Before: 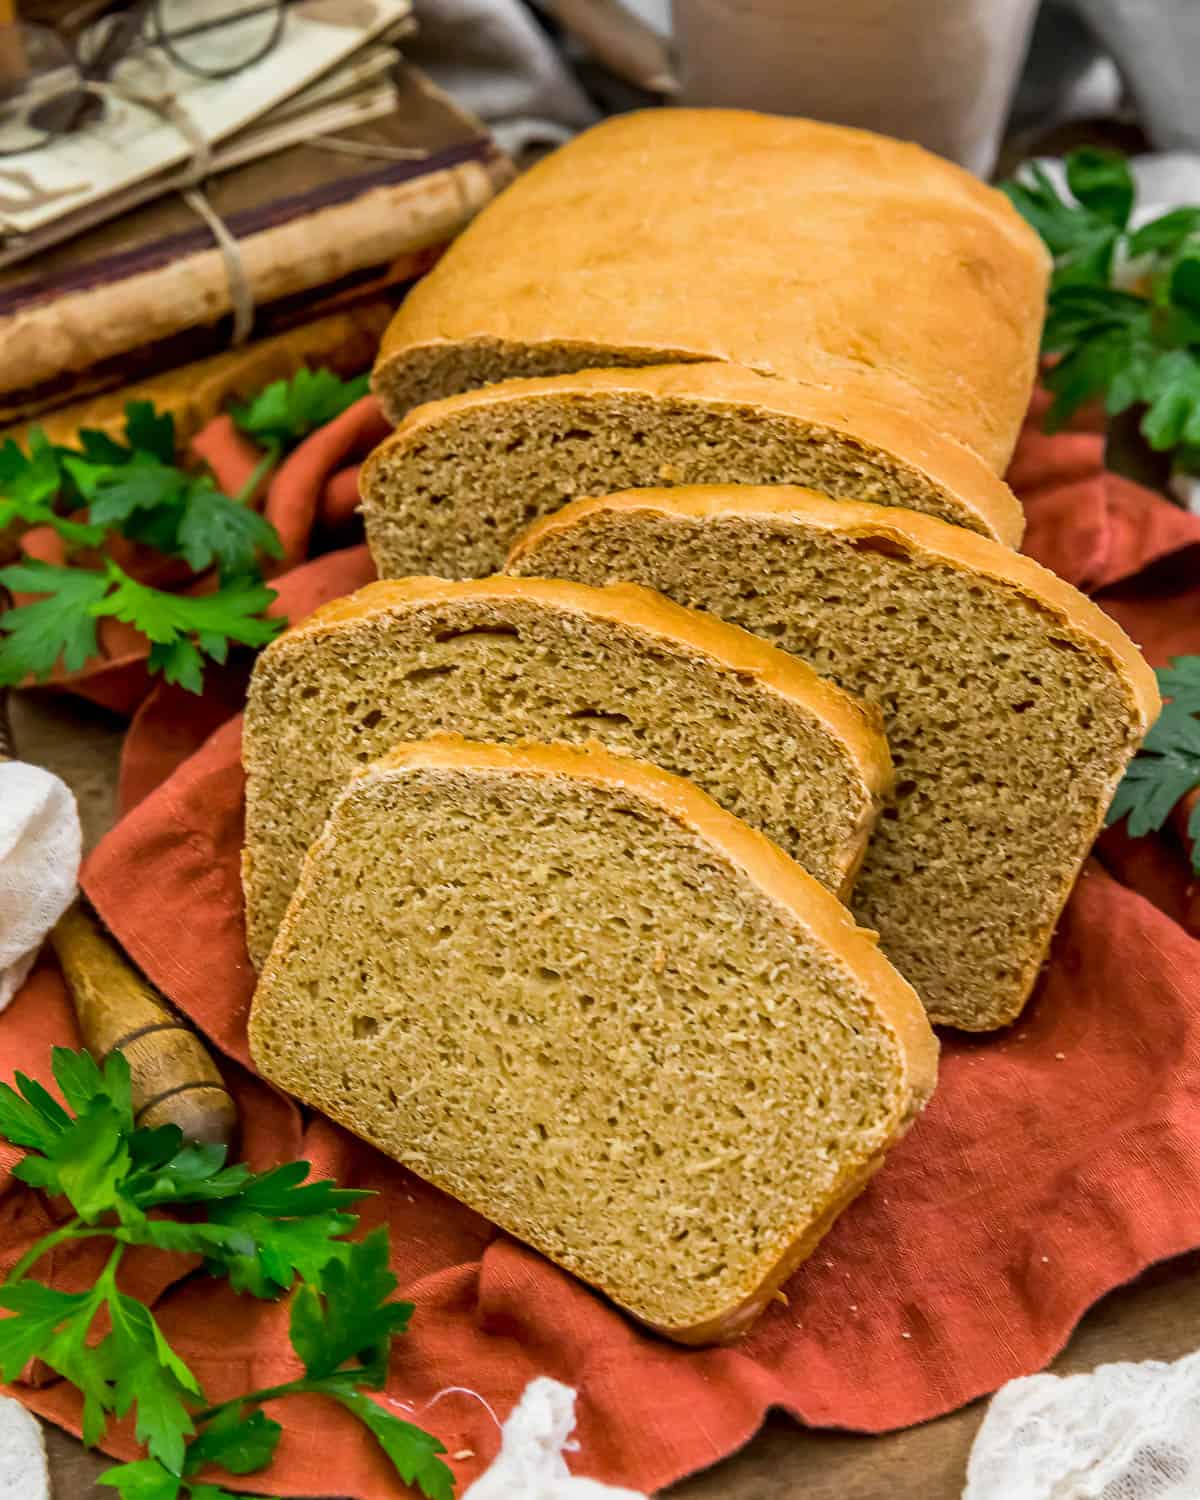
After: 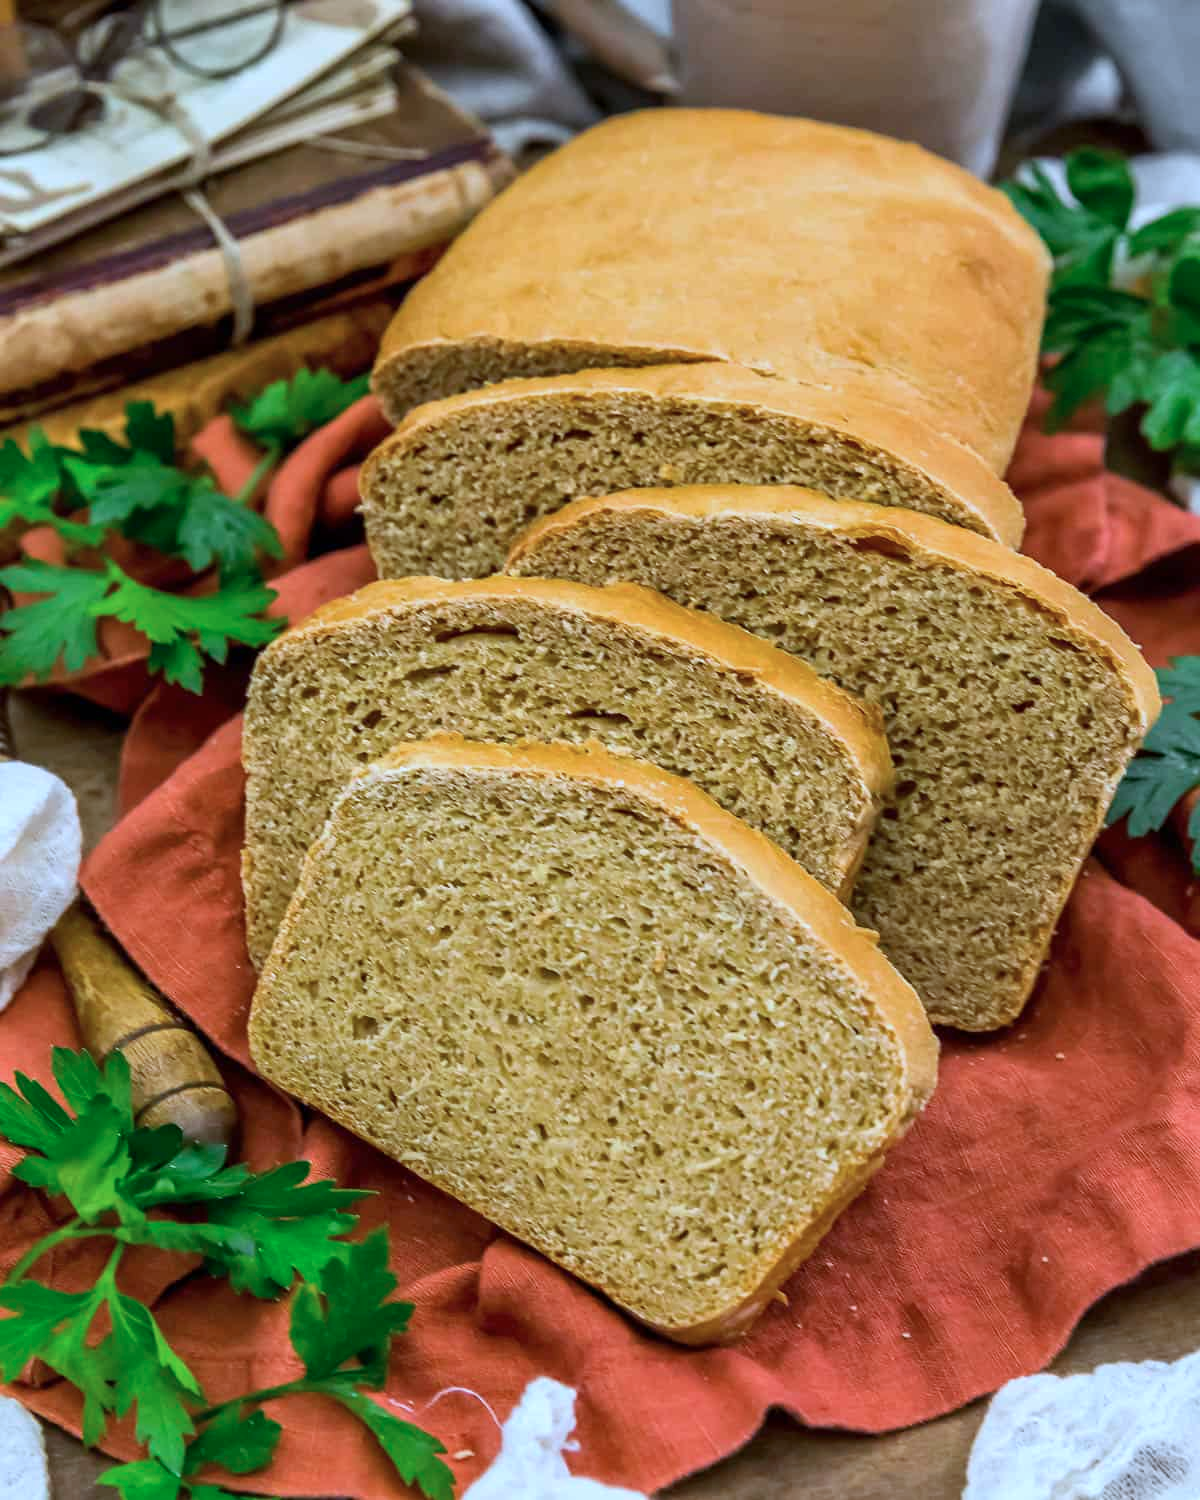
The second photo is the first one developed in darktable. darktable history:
color calibration: illuminant custom, x 0.389, y 0.387, temperature 3840.41 K
shadows and highlights: shadows 36.5, highlights -27.59, soften with gaussian
